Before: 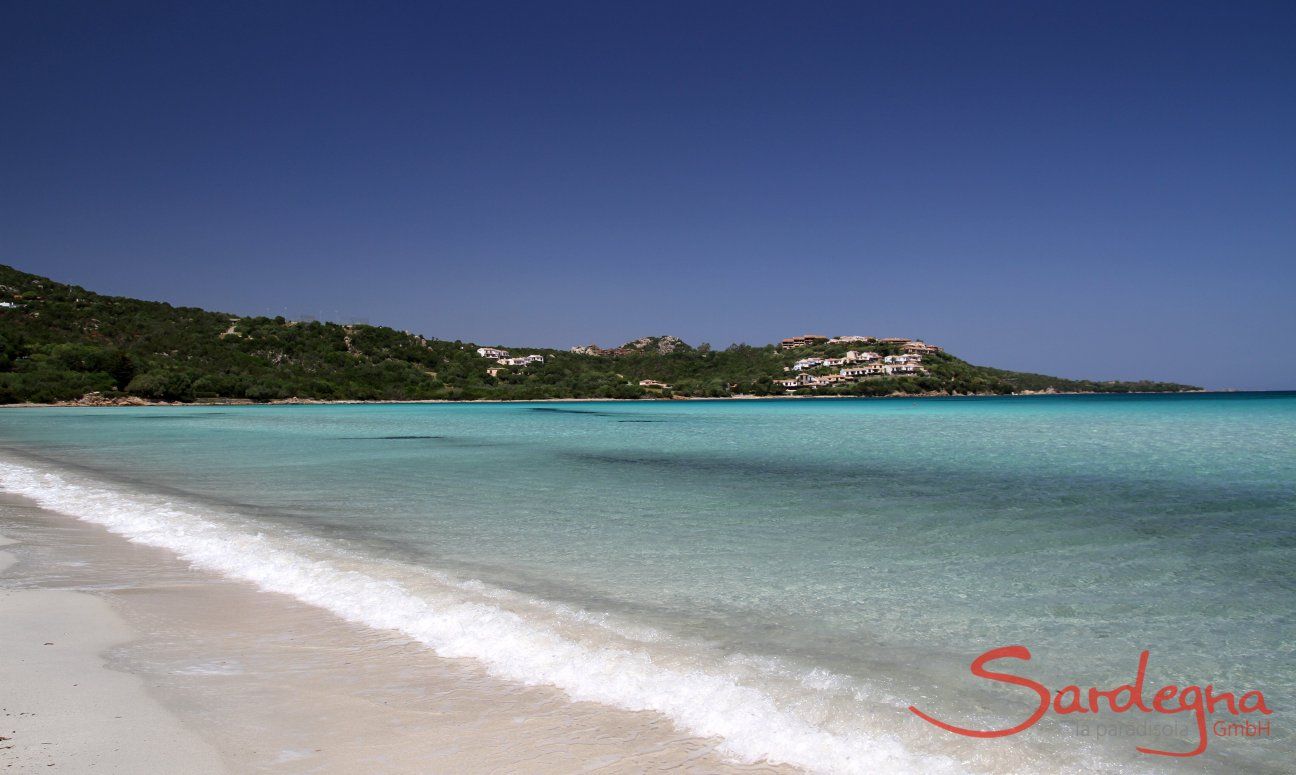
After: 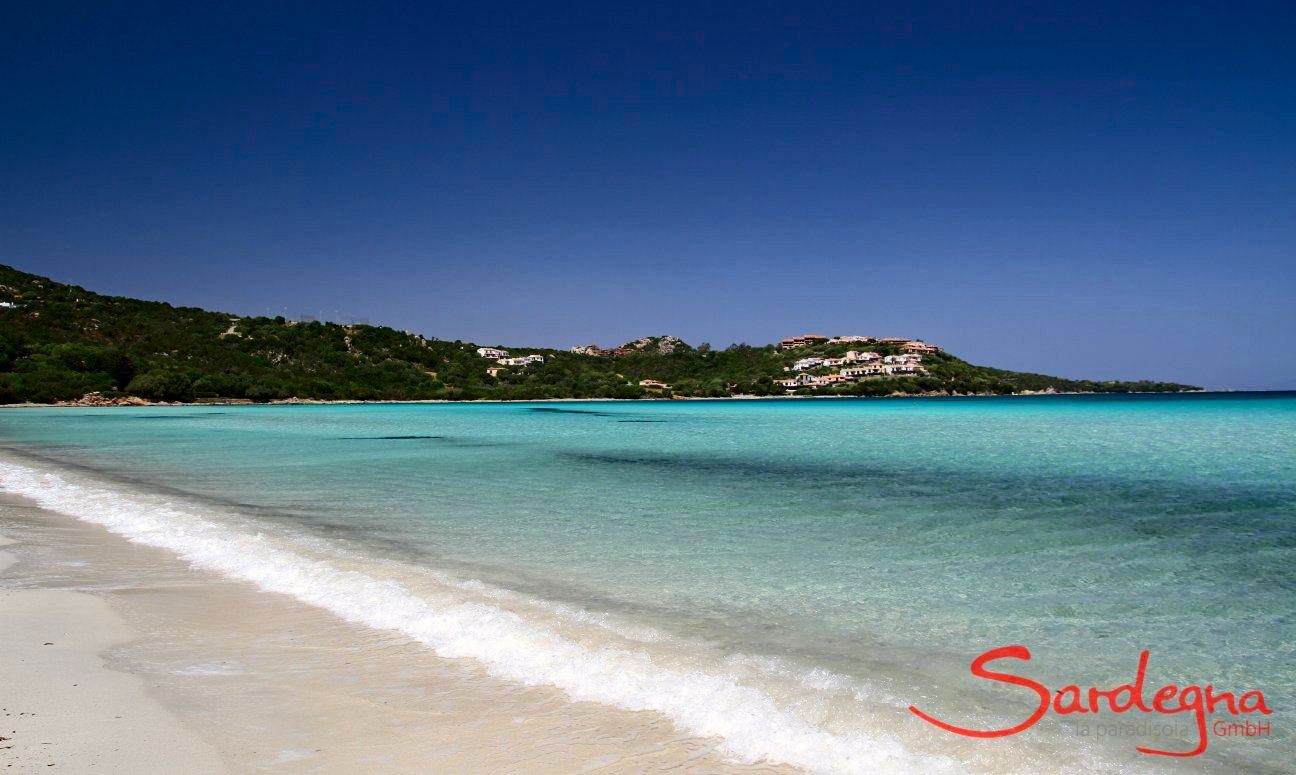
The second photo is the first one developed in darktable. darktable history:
color correction: highlights b* 3
haze removal: compatibility mode true, adaptive false
tone curve: curves: ch0 [(0, 0) (0.126, 0.086) (0.338, 0.327) (0.494, 0.55) (0.703, 0.762) (1, 1)]; ch1 [(0, 0) (0.346, 0.324) (0.45, 0.431) (0.5, 0.5) (0.522, 0.517) (0.55, 0.578) (1, 1)]; ch2 [(0, 0) (0.44, 0.424) (0.501, 0.499) (0.554, 0.563) (0.622, 0.667) (0.707, 0.746) (1, 1)], color space Lab, independent channels, preserve colors none
